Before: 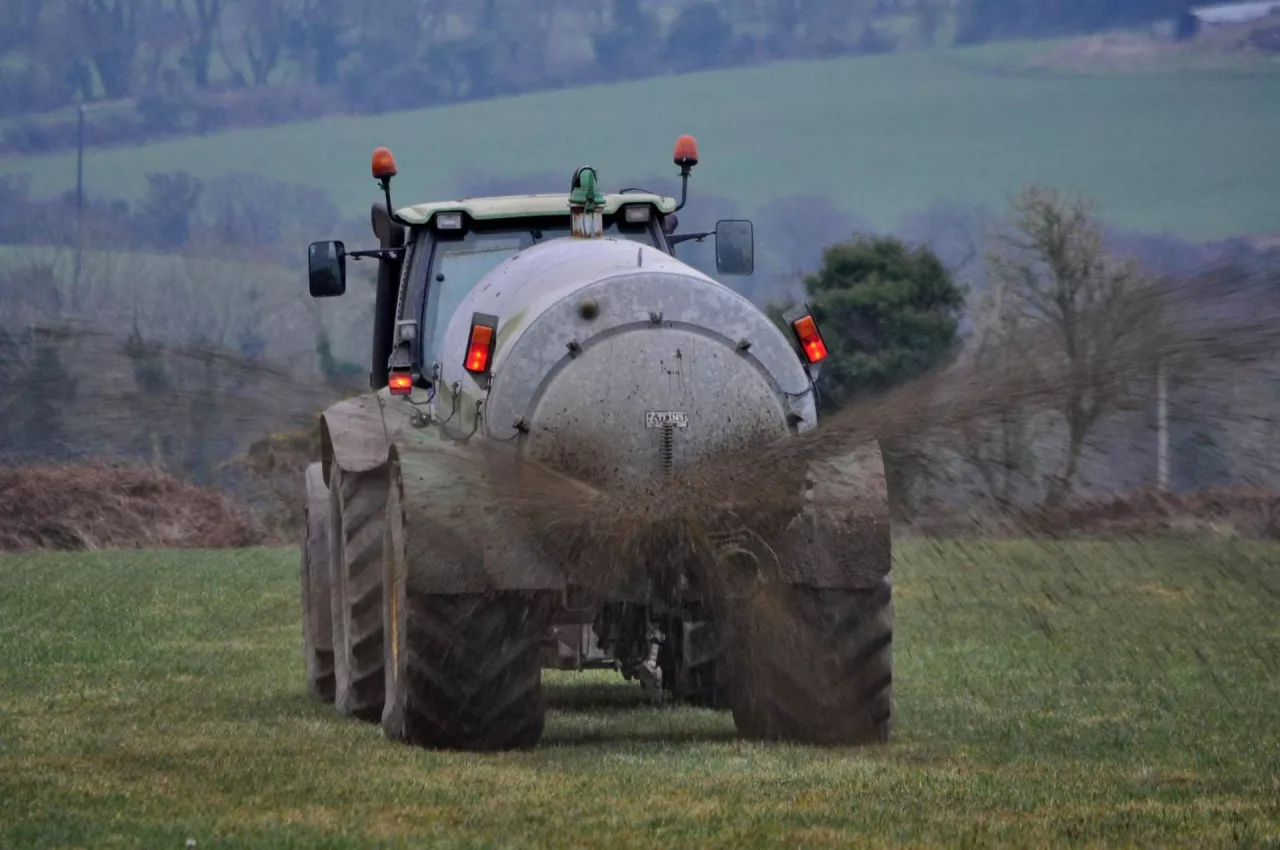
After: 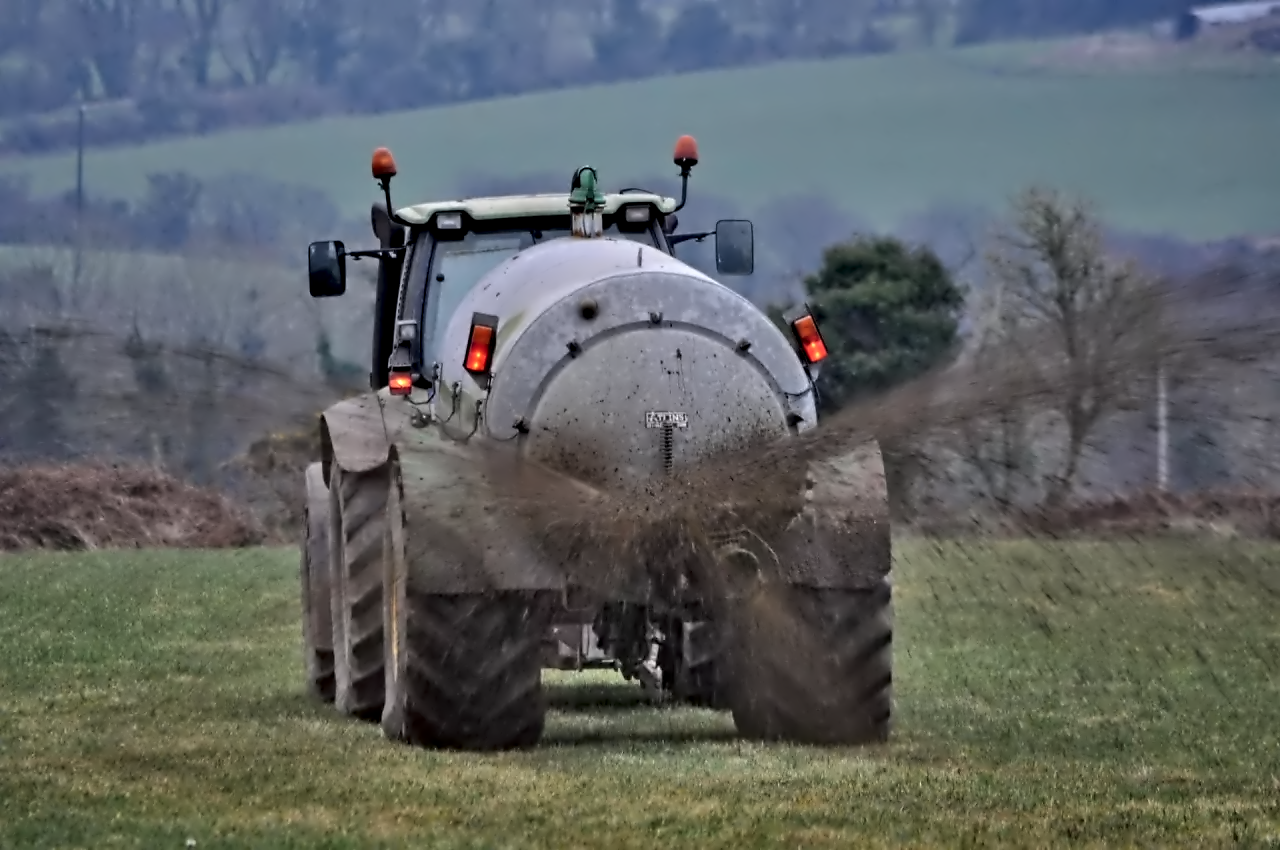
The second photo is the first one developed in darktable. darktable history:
shadows and highlights: shadows 52.39, highlights color adjustment 0.098%, soften with gaussian
contrast equalizer: y [[0.5, 0.542, 0.583, 0.625, 0.667, 0.708], [0.5 ×6], [0.5 ×6], [0, 0.033, 0.067, 0.1, 0.133, 0.167], [0, 0.05, 0.1, 0.15, 0.2, 0.25]]
